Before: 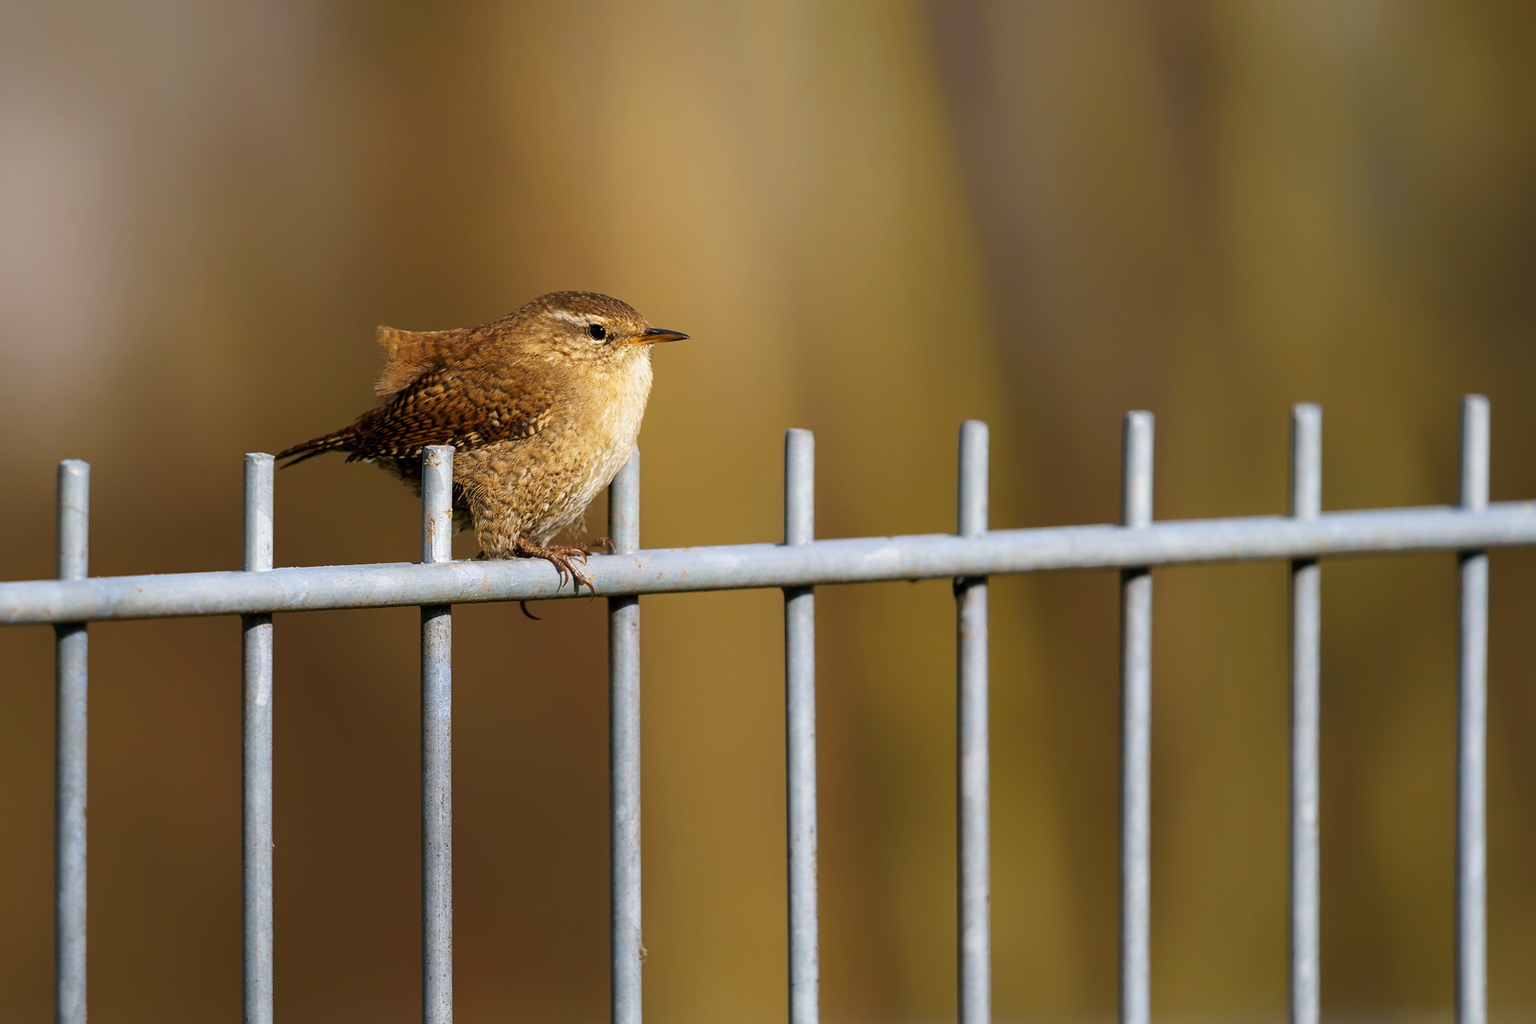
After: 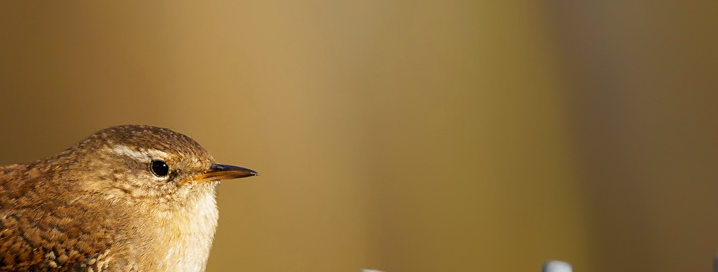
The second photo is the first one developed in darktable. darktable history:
crop: left 29.062%, top 16.879%, right 26.612%, bottom 57.85%
